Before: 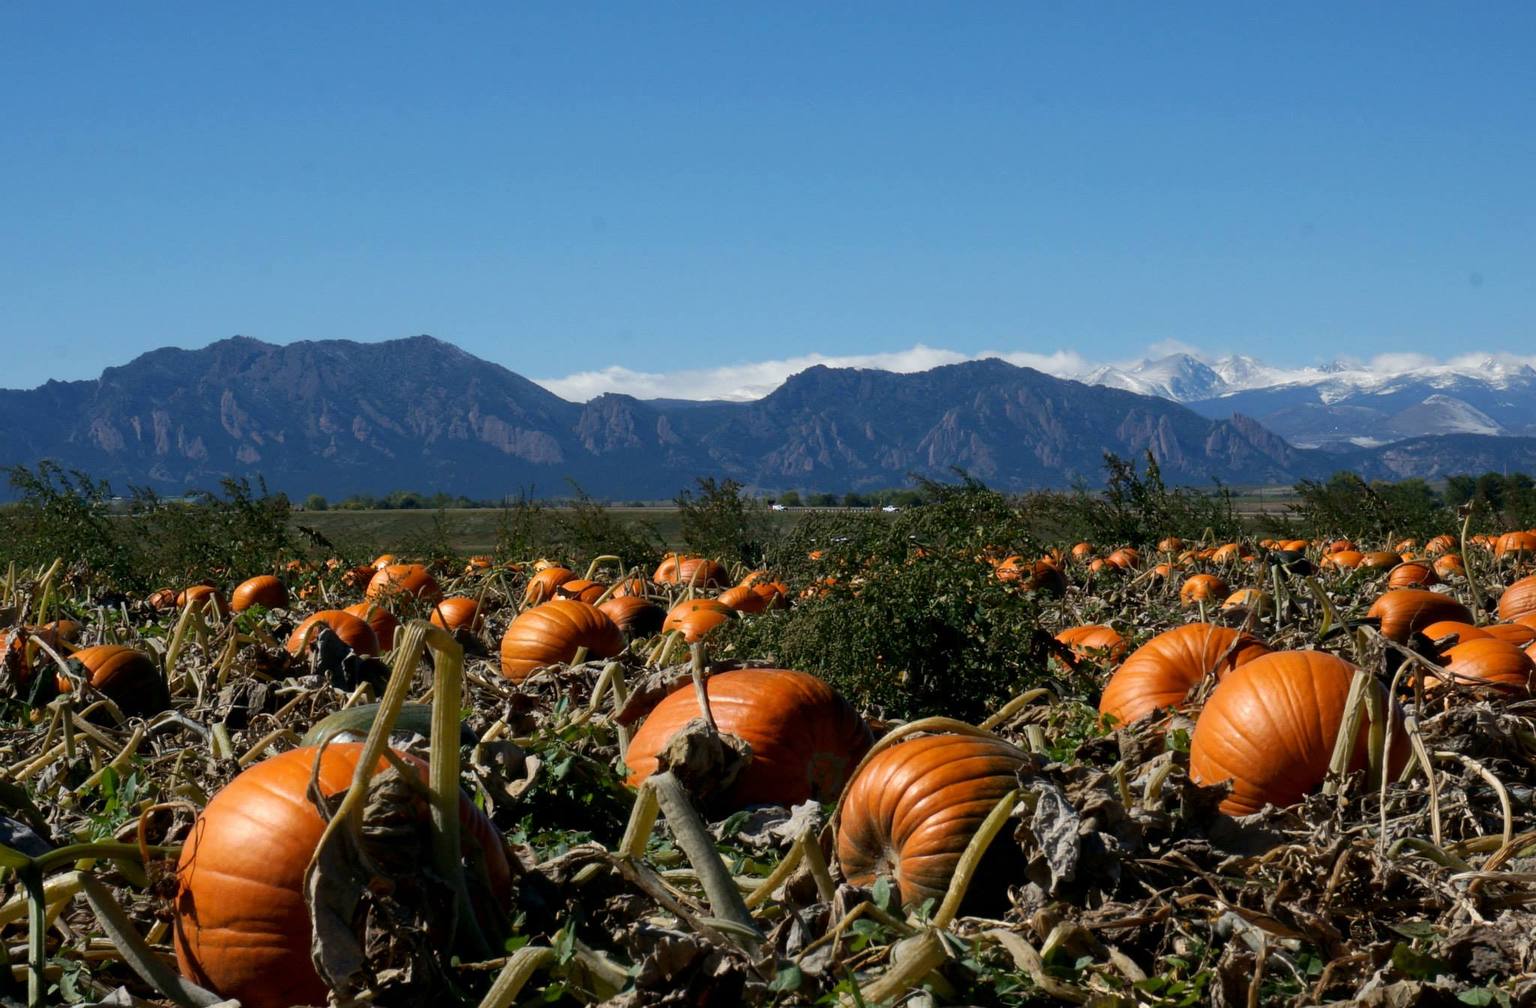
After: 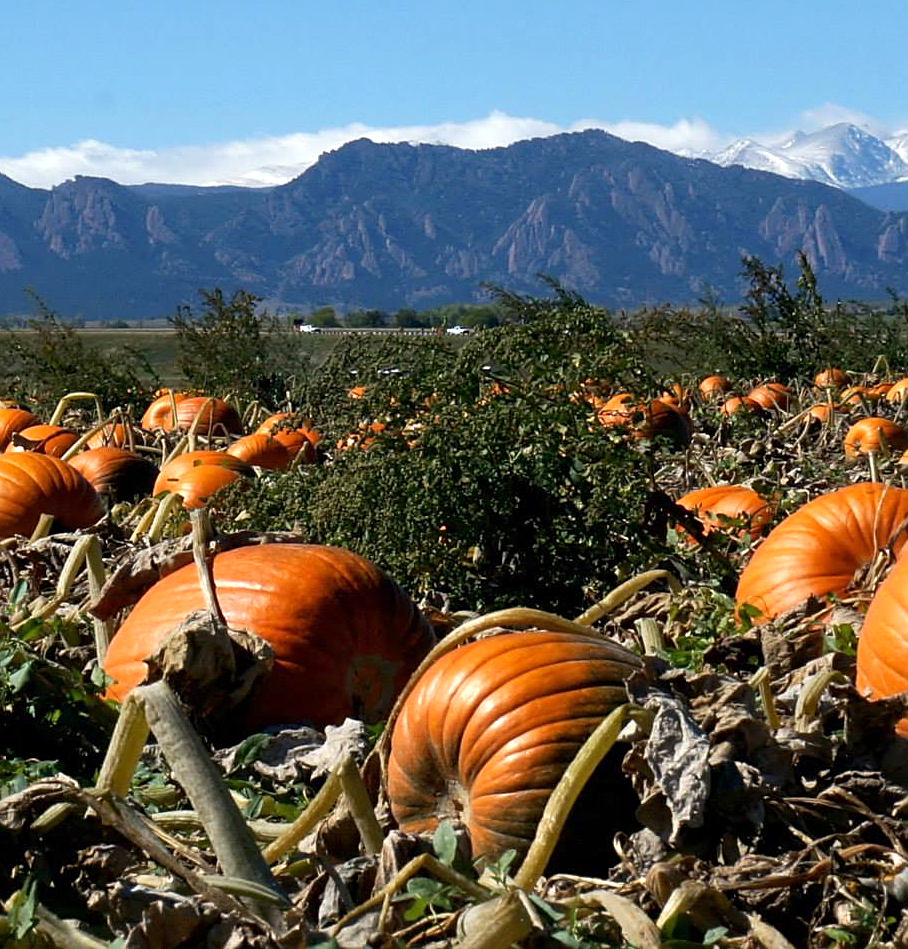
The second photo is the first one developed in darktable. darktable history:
exposure: exposure 0.521 EV, compensate exposure bias true, compensate highlight preservation false
sharpen: on, module defaults
crop: left 35.656%, top 25.917%, right 19.979%, bottom 3.431%
